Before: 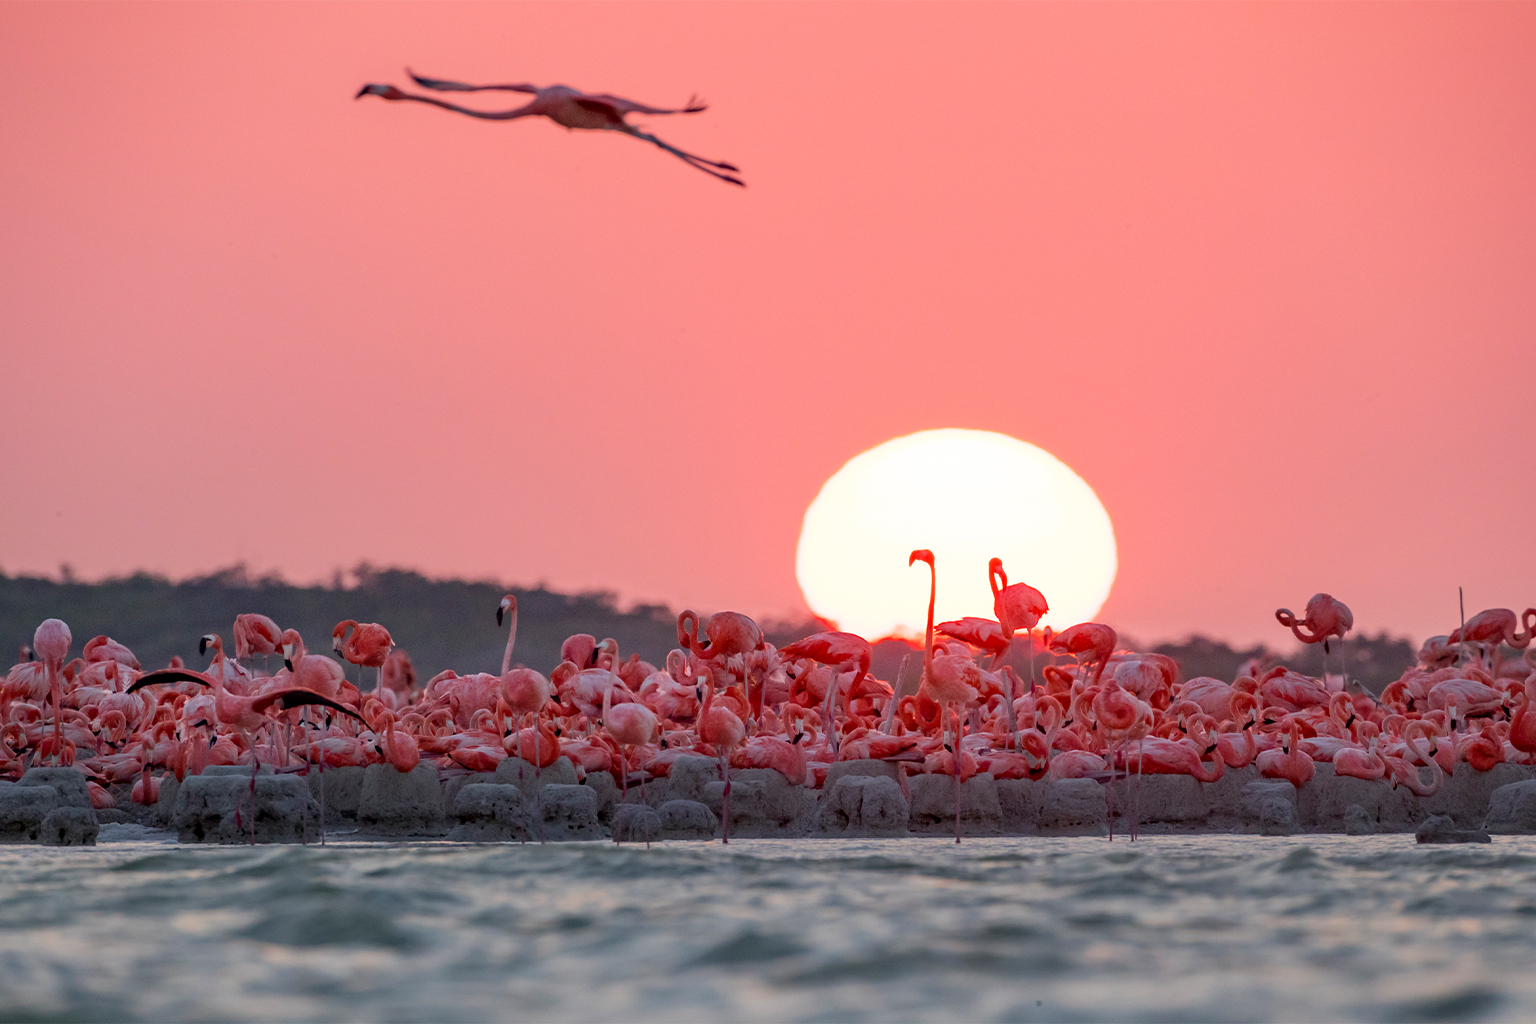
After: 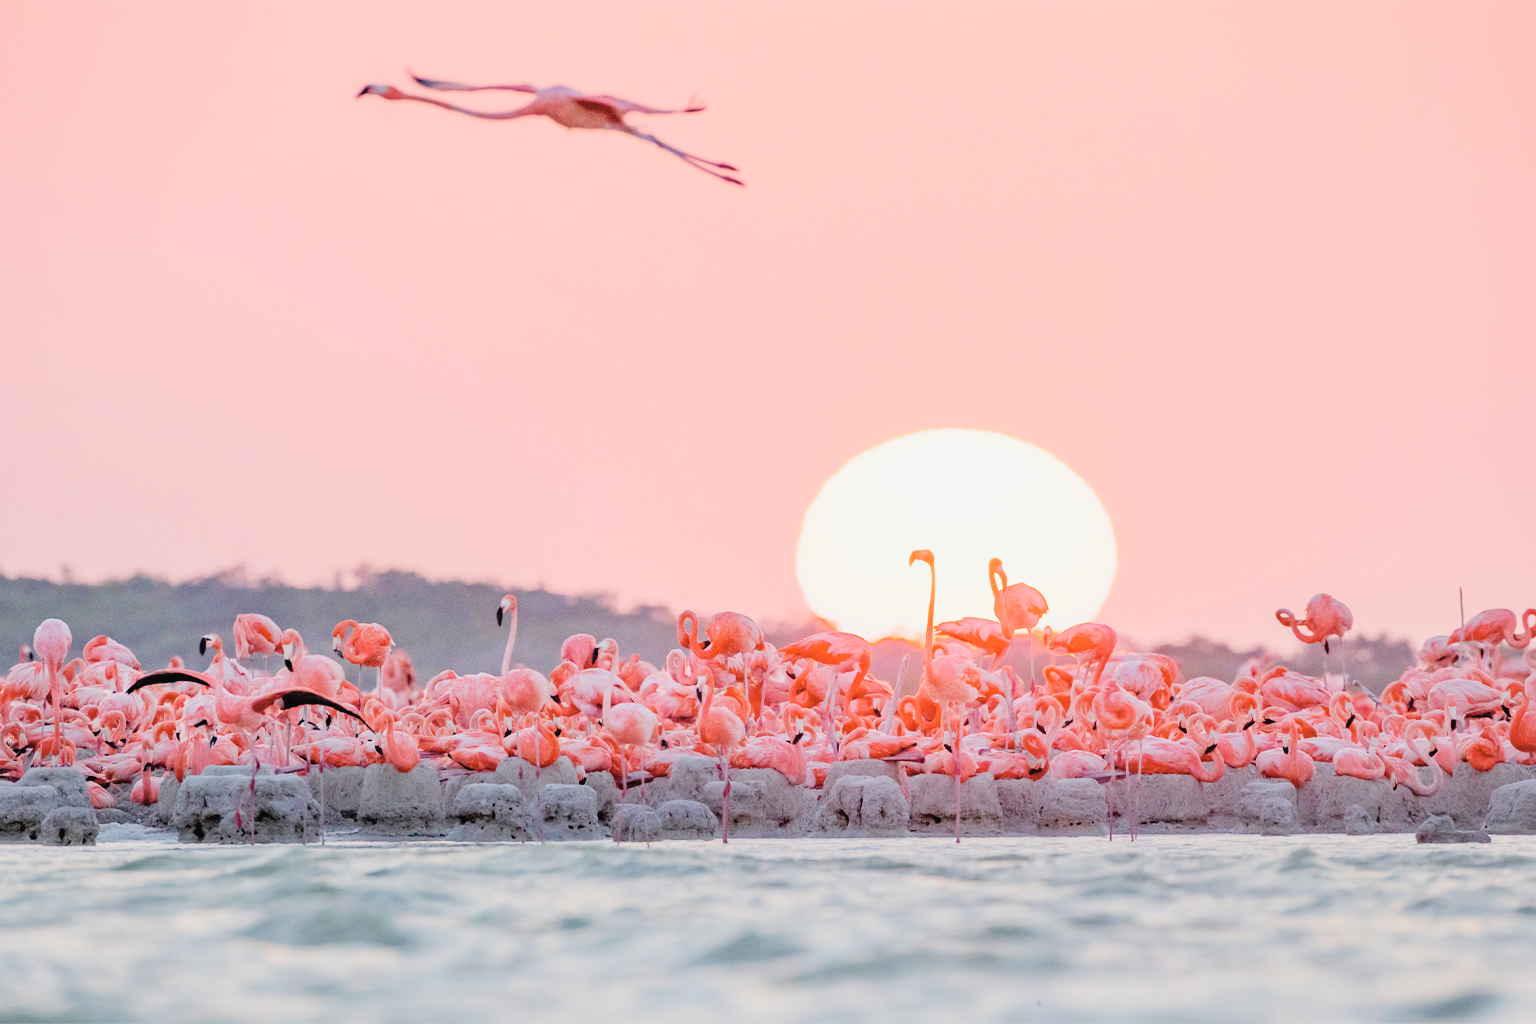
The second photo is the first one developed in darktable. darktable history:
tone curve: curves: ch0 [(0, 0.021) (0.049, 0.044) (0.152, 0.14) (0.328, 0.357) (0.473, 0.529) (0.641, 0.705) (0.868, 0.887) (1, 0.969)]; ch1 [(0, 0) (0.322, 0.328) (0.43, 0.425) (0.474, 0.466) (0.502, 0.503) (0.522, 0.526) (0.564, 0.591) (0.602, 0.632) (0.677, 0.701) (0.859, 0.885) (1, 1)]; ch2 [(0, 0) (0.33, 0.301) (0.447, 0.44) (0.502, 0.505) (0.535, 0.554) (0.565, 0.598) (0.618, 0.629) (1, 1)], preserve colors none
base curve: curves: ch0 [(0, 0) (0.158, 0.273) (0.879, 0.895) (1, 1)], preserve colors none
exposure: compensate exposure bias true, compensate highlight preservation false
contrast brightness saturation: brightness 0.275
